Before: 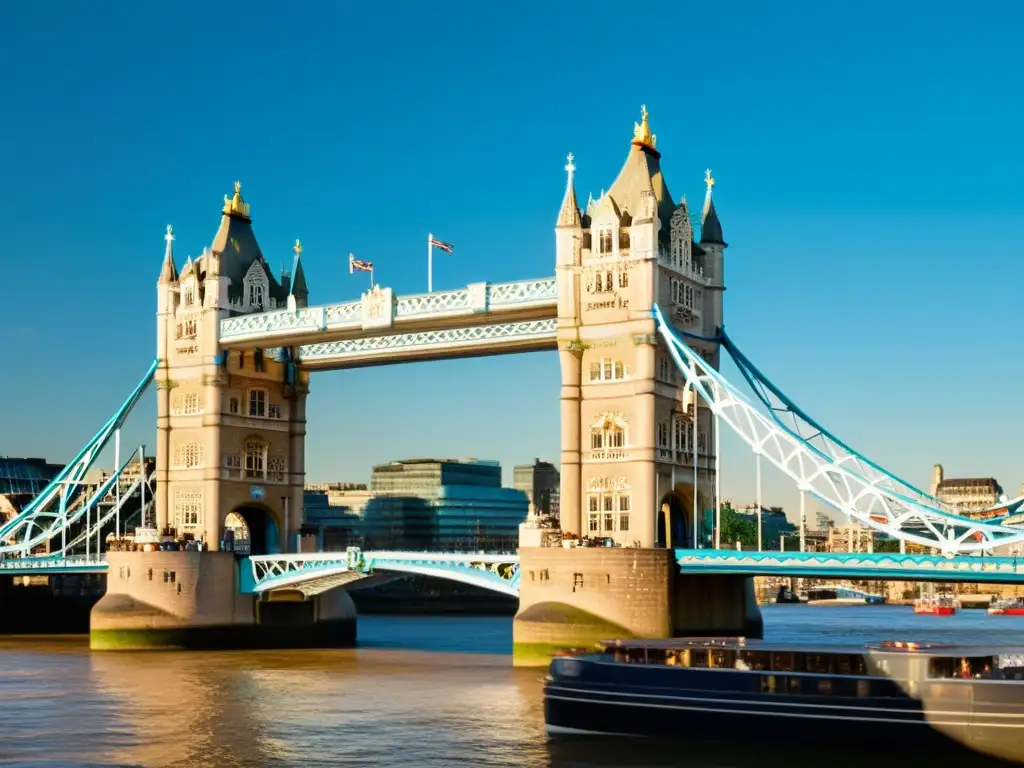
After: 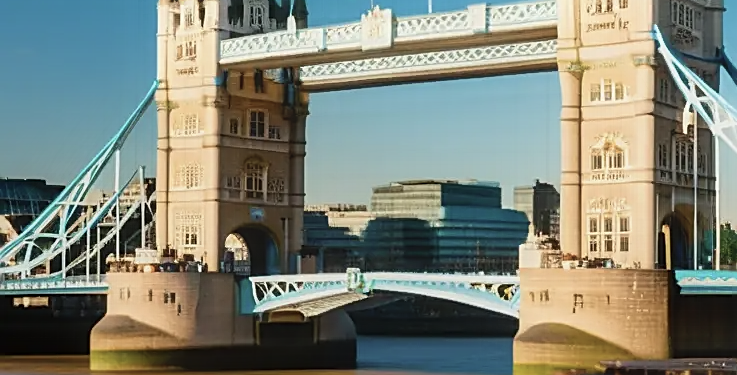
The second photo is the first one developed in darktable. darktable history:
contrast equalizer: octaves 7, y [[0.6 ×6], [0.55 ×6], [0 ×6], [0 ×6], [0 ×6]], mix -0.999
crop: top 36.369%, right 27.968%, bottom 14.747%
sharpen: on, module defaults
color correction: highlights b* 0.019, saturation 0.792
local contrast: on, module defaults
